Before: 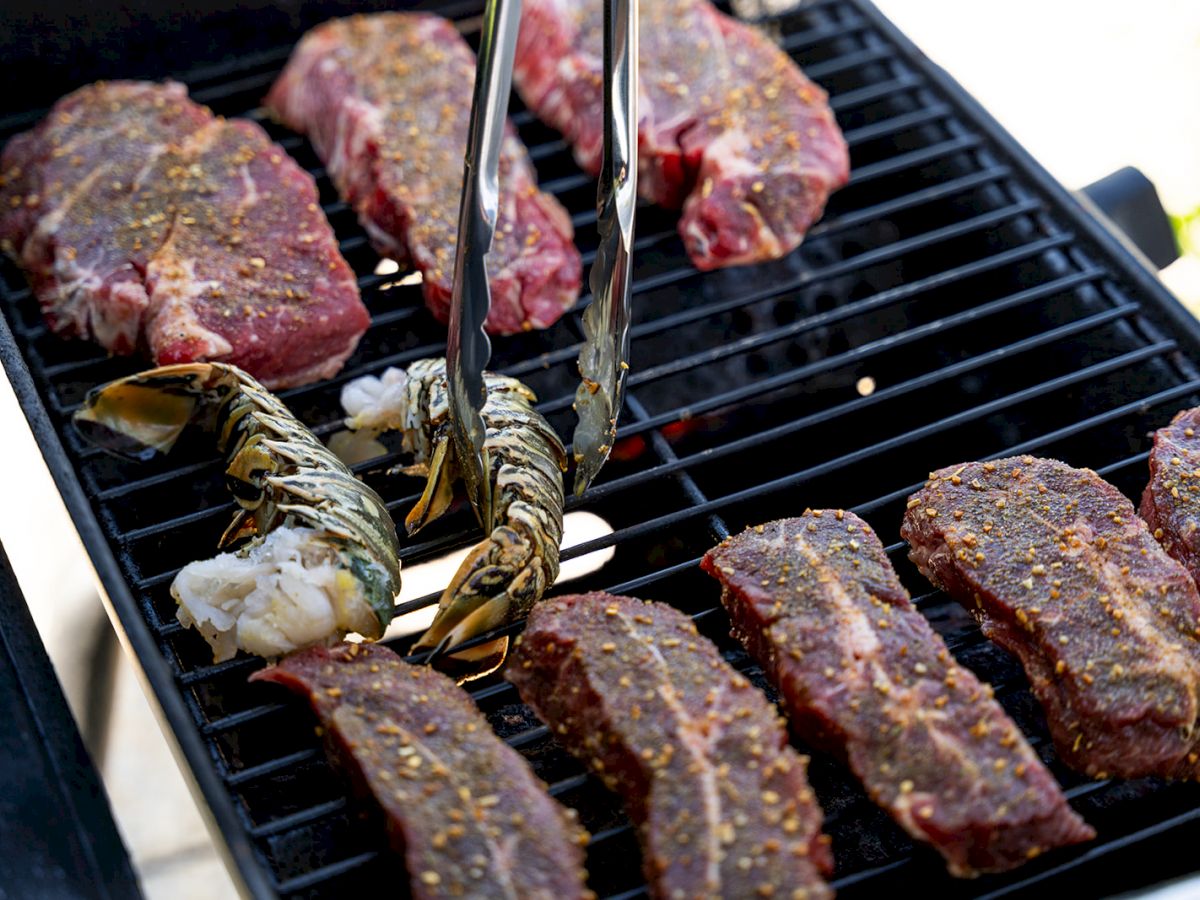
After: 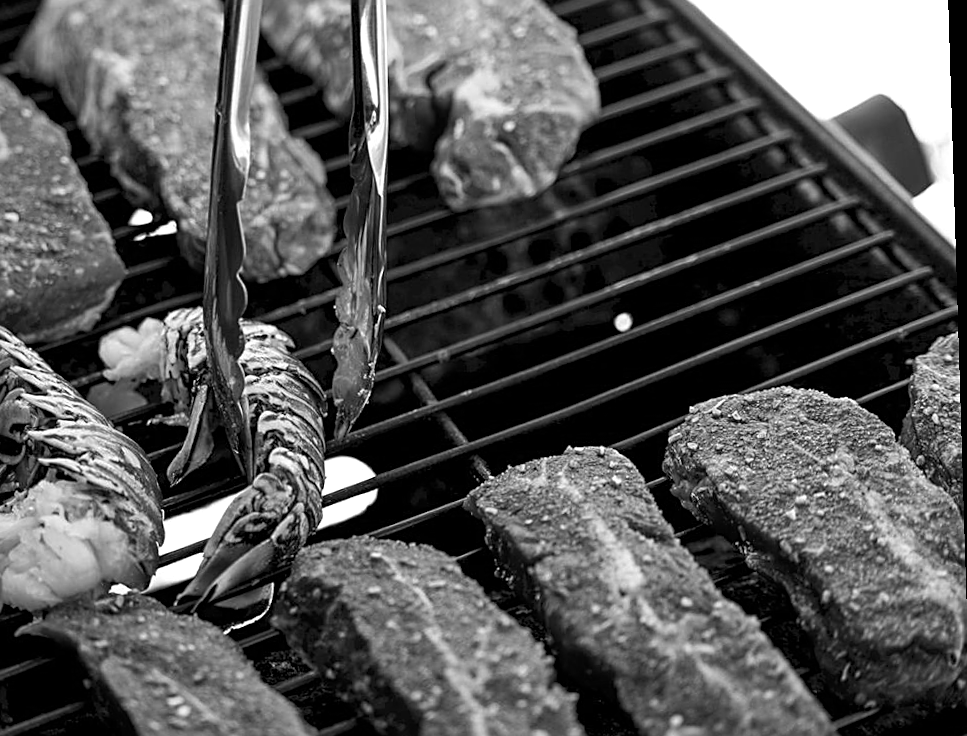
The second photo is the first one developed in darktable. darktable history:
crop and rotate: left 20.74%, top 7.912%, right 0.375%, bottom 13.378%
monochrome: on, module defaults
sharpen: on, module defaults
exposure: exposure 0.127 EV, compensate highlight preservation false
white balance: red 0.967, blue 1.049
rotate and perspective: rotation -1.75°, automatic cropping off
